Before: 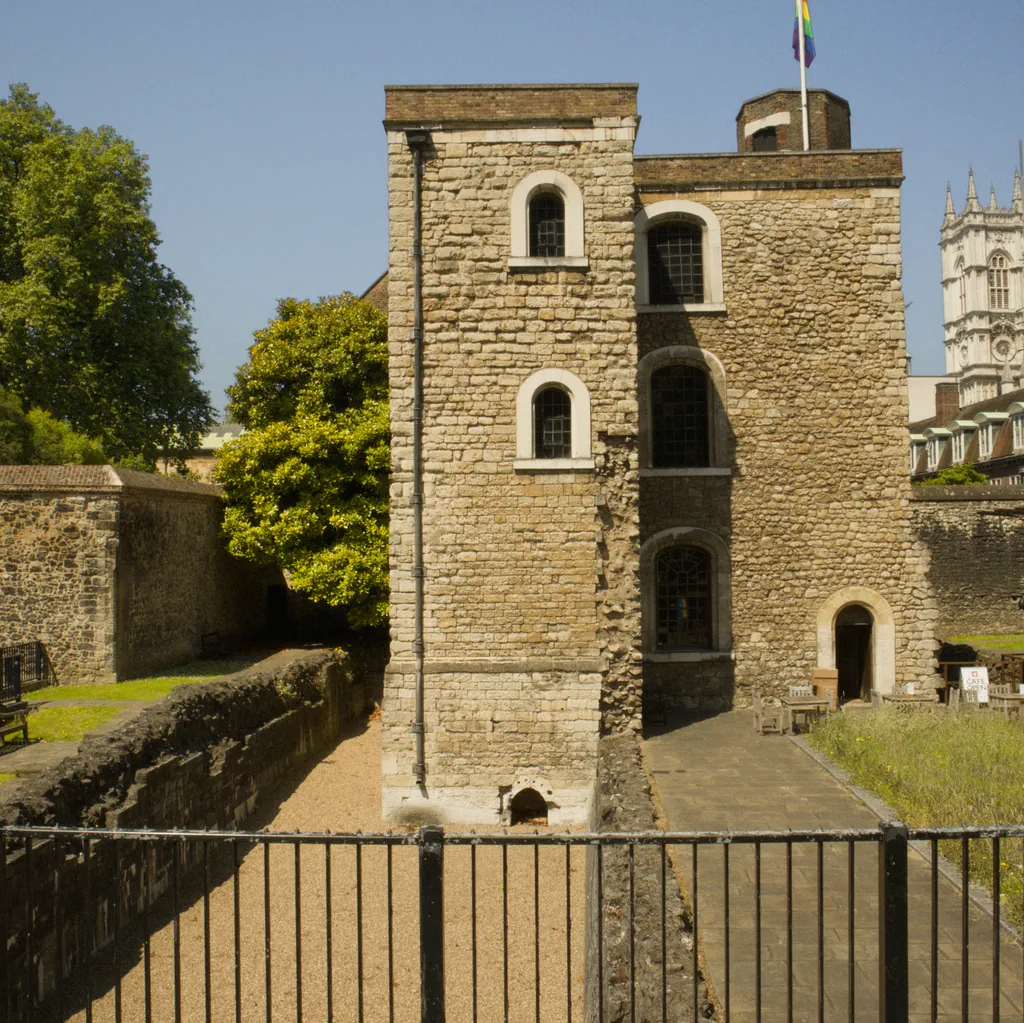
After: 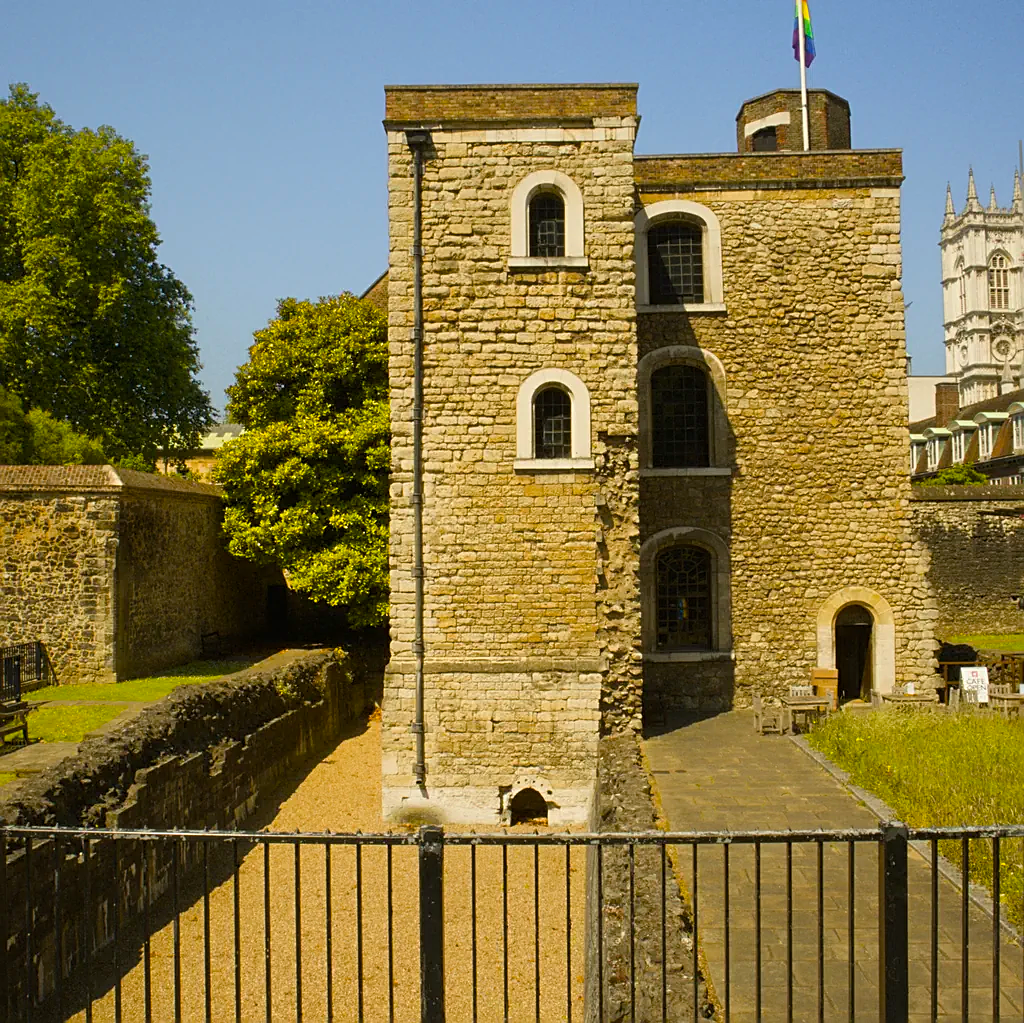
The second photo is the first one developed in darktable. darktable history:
sharpen: on, module defaults
exposure: exposure 0.078 EV, compensate highlight preservation false
color balance rgb: linear chroma grading › global chroma 15%, perceptual saturation grading › global saturation 30%
